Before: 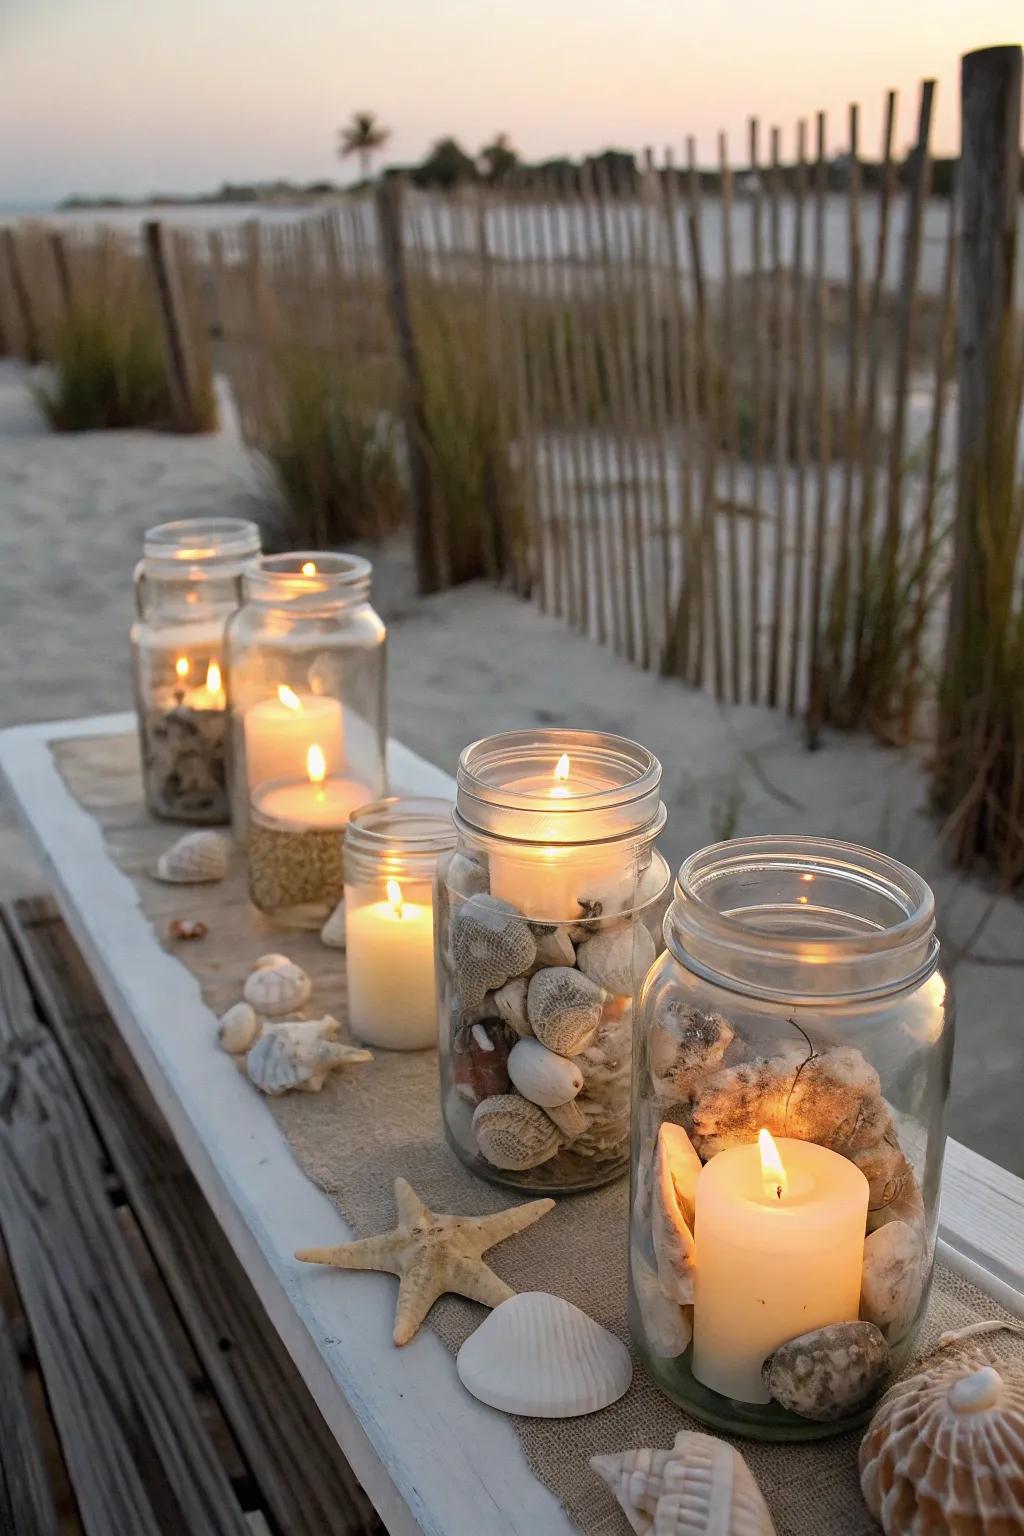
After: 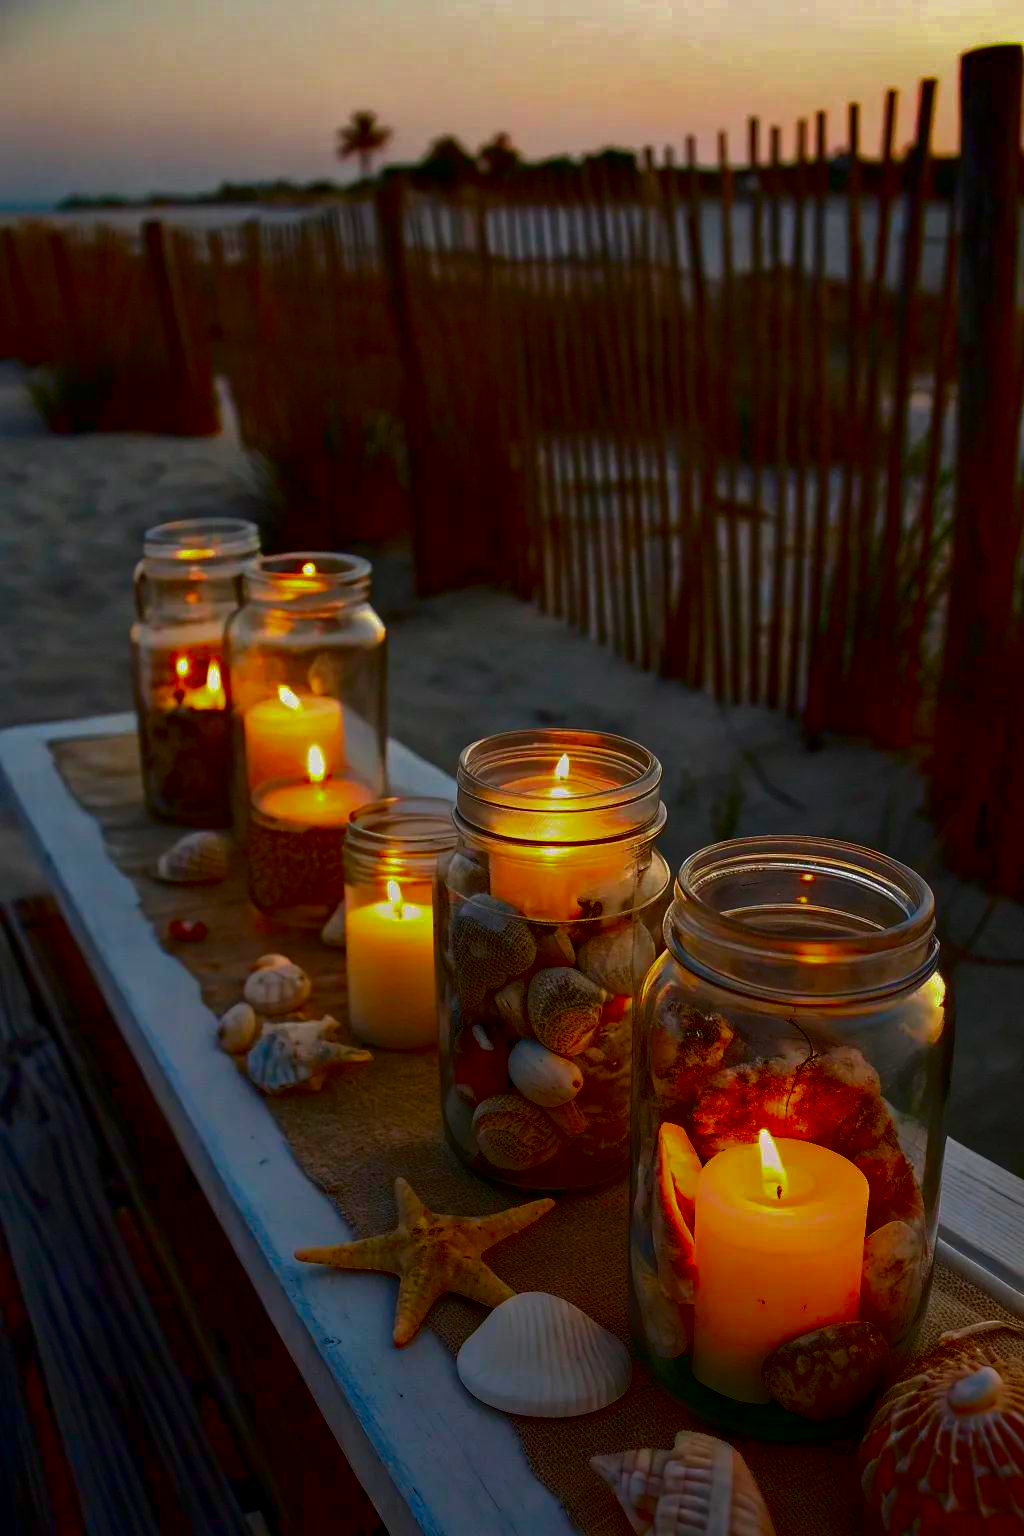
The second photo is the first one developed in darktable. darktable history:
shadows and highlights: shadows 40, highlights -60
contrast brightness saturation: brightness -1, saturation 1
